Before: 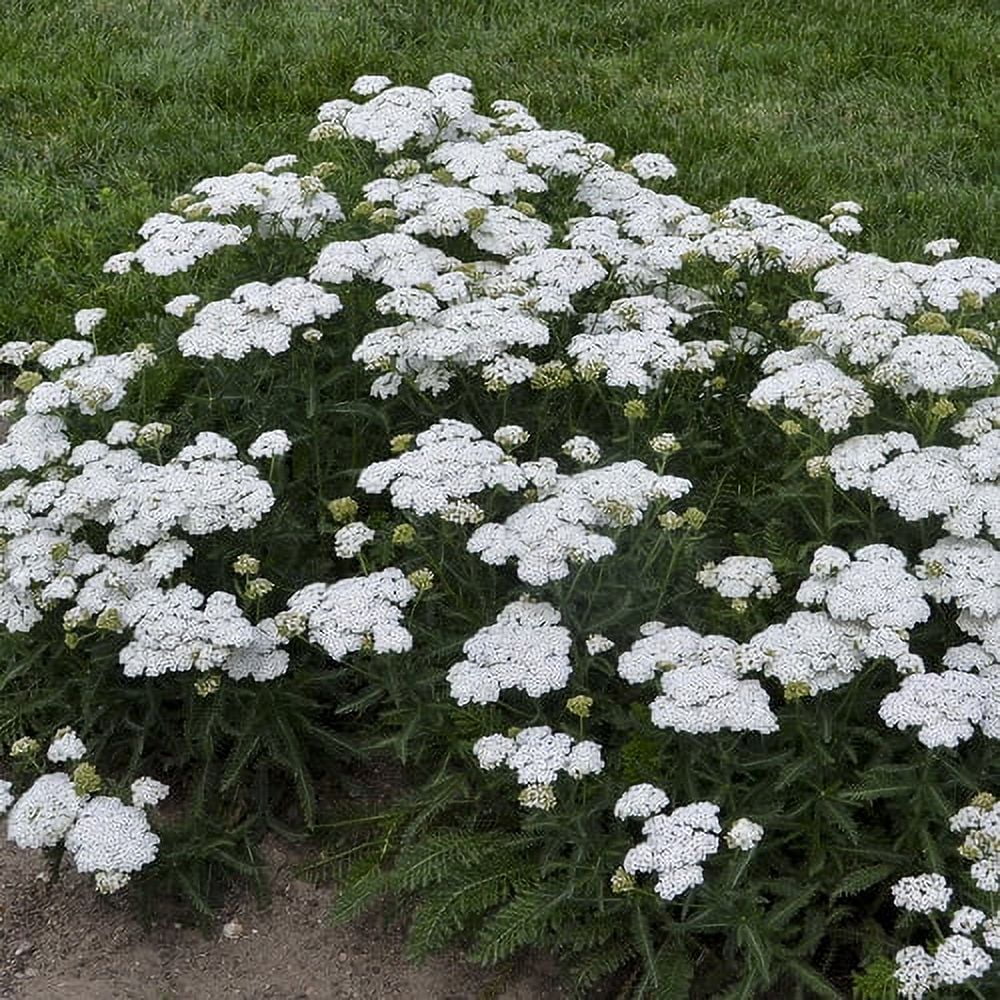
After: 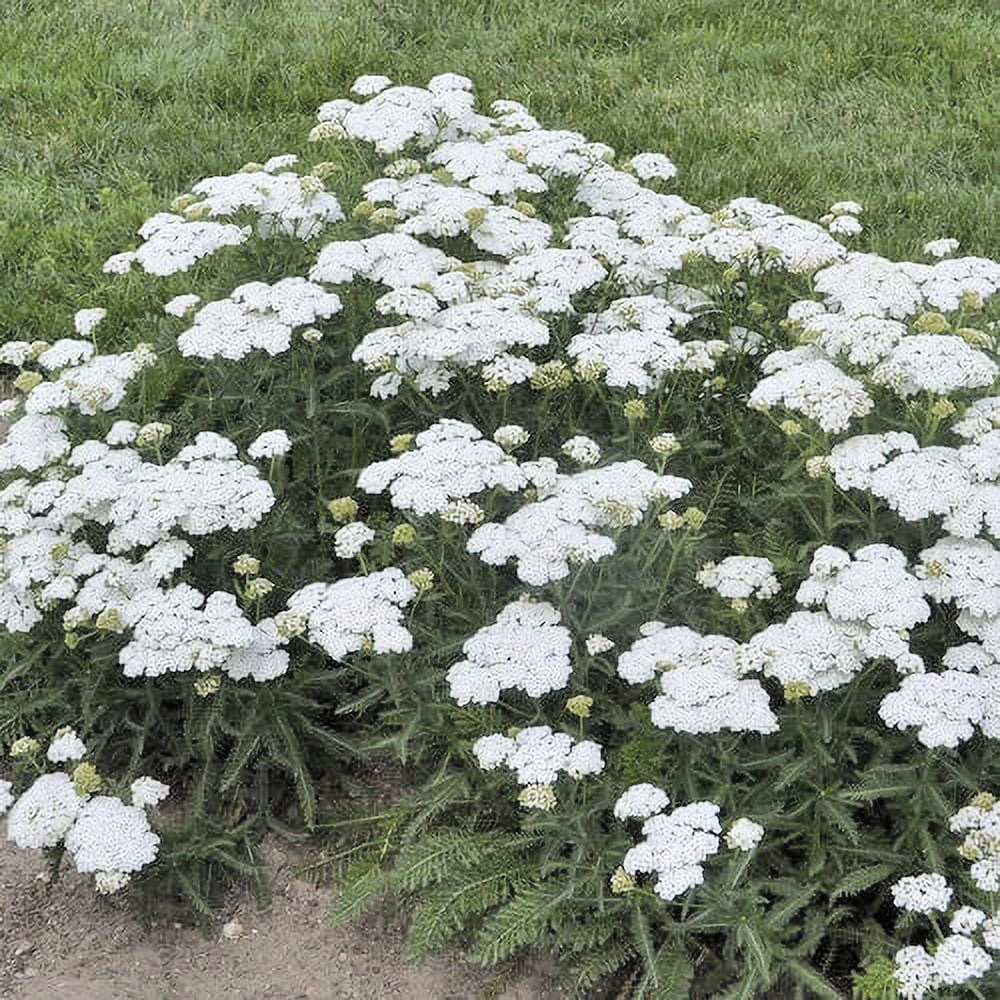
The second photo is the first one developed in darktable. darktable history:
global tonemap: drago (0.7, 100)
shadows and highlights: soften with gaussian
